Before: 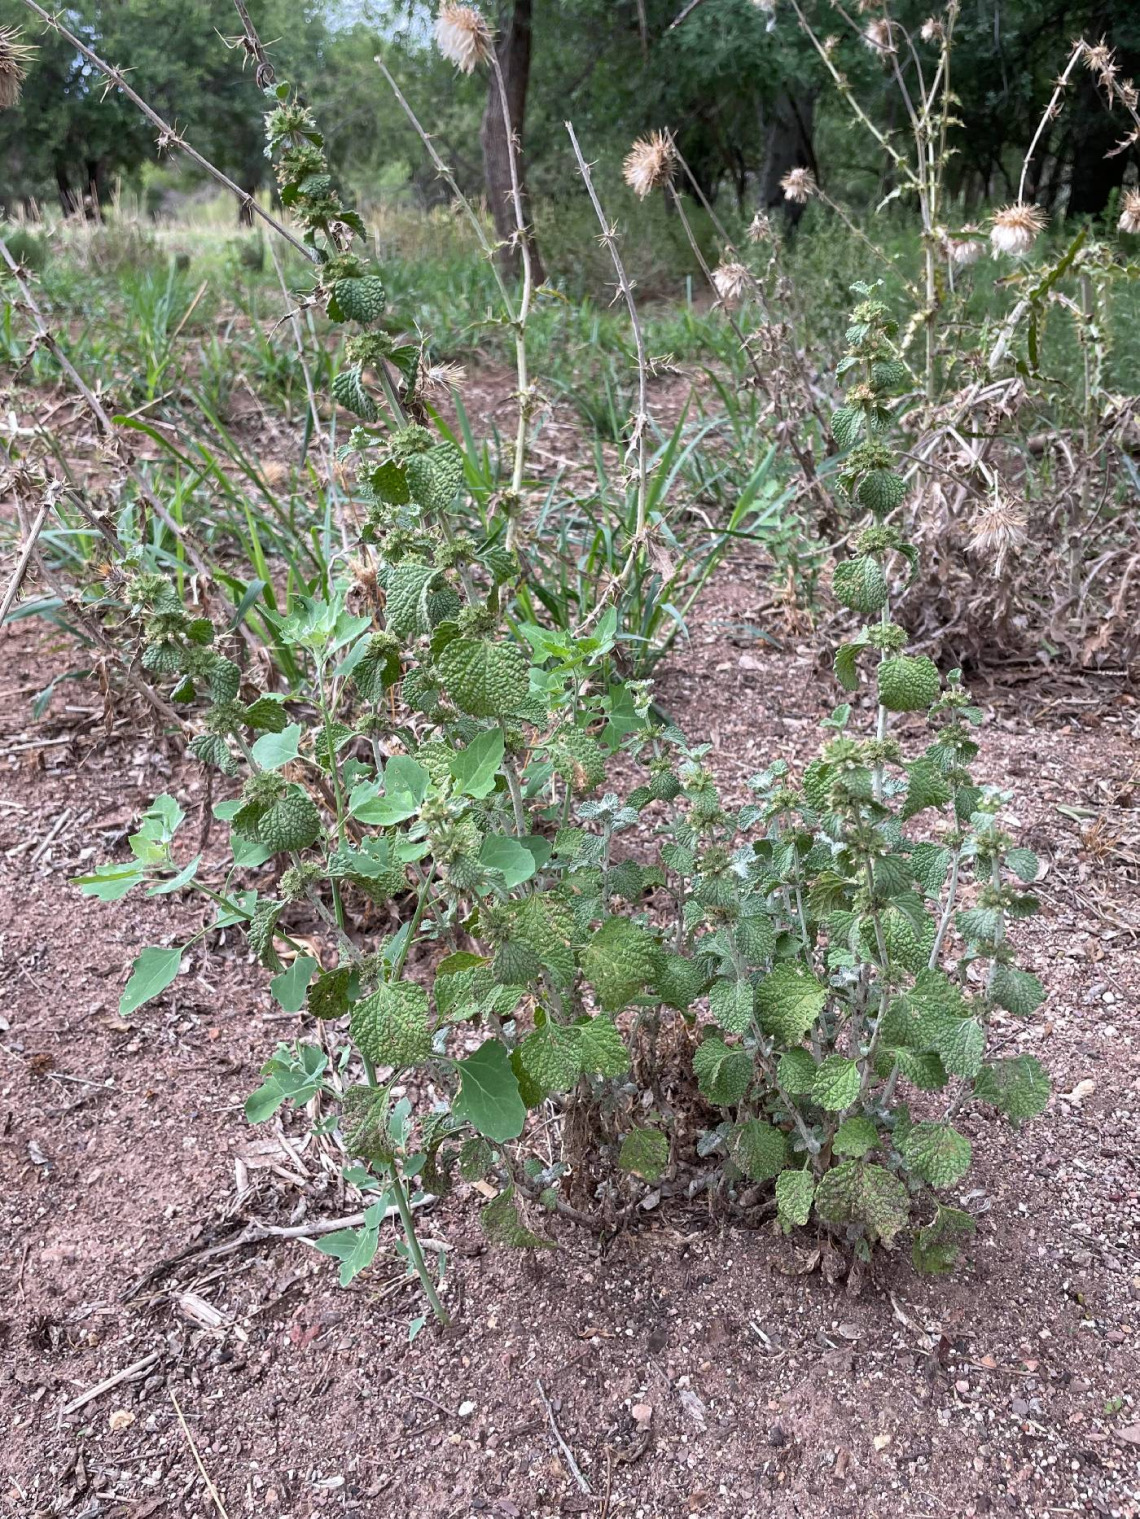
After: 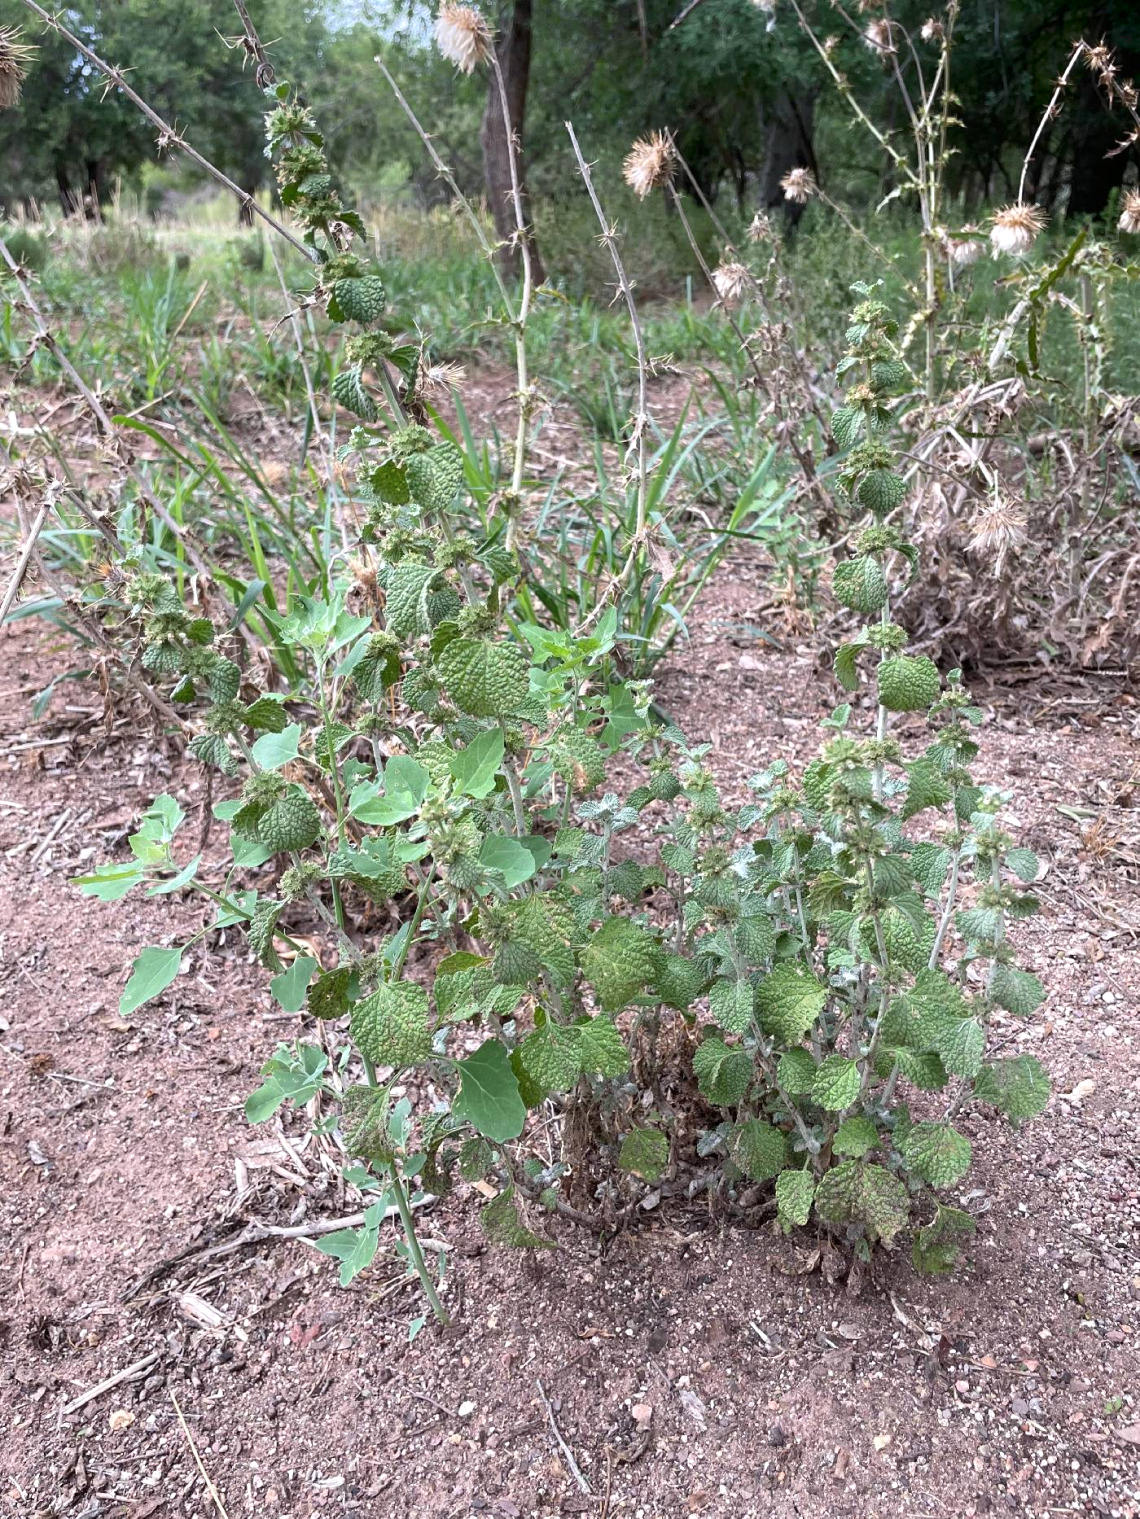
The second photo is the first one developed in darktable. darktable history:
shadows and highlights: shadows -55.47, highlights 85.17, soften with gaussian
exposure: exposure 0.163 EV, compensate exposure bias true, compensate highlight preservation false
